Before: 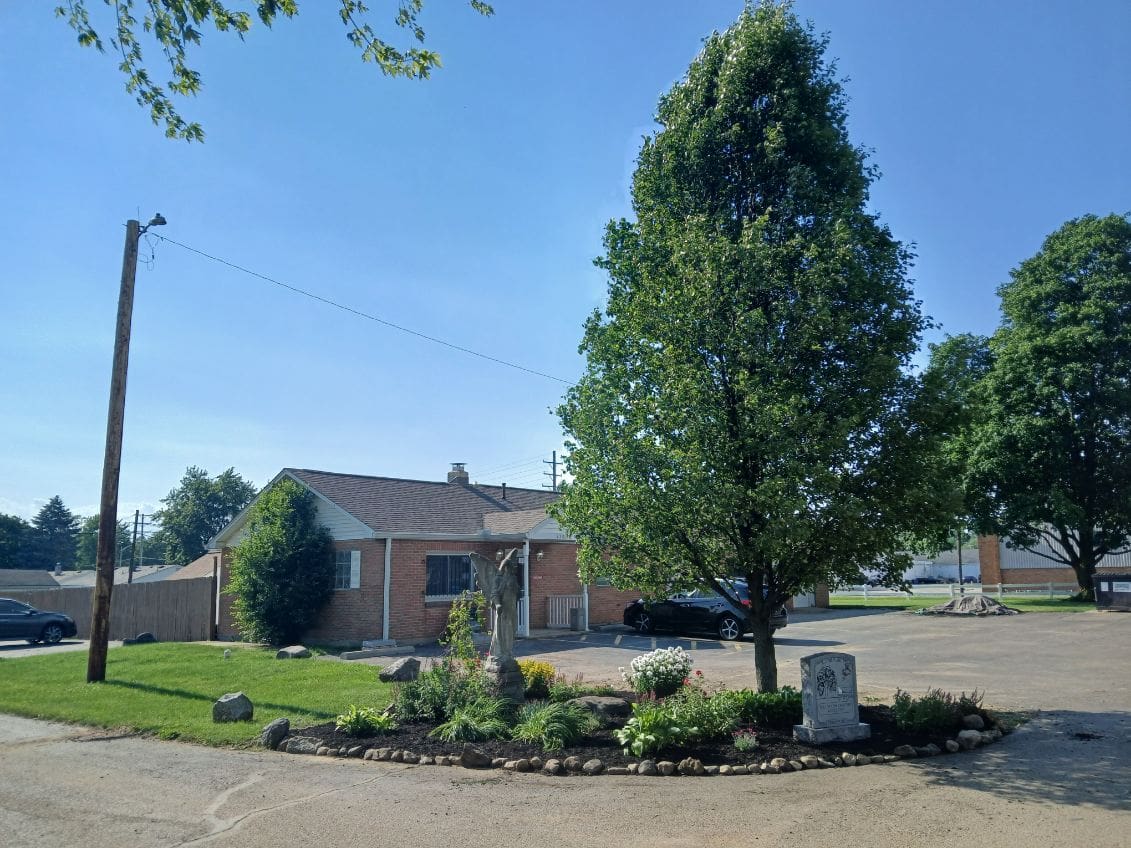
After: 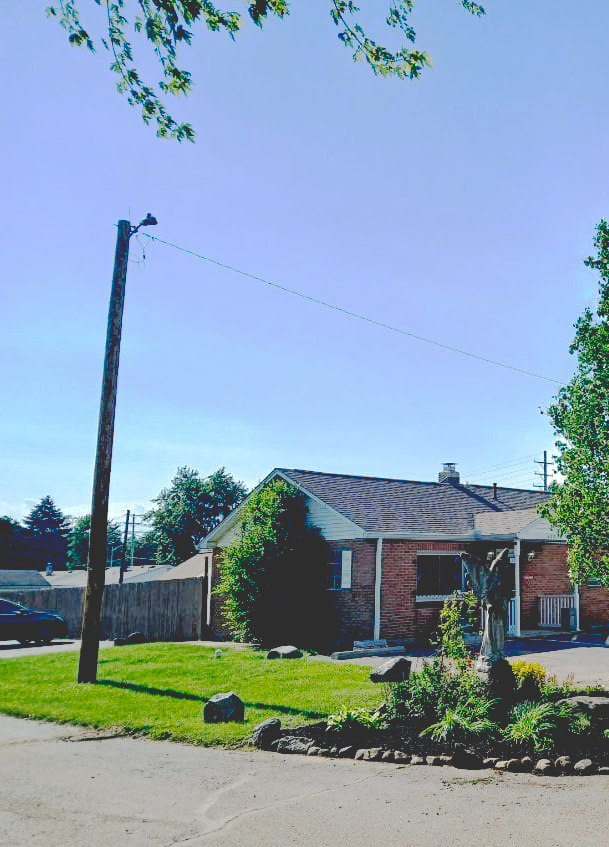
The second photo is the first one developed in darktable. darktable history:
base curve: curves: ch0 [(0.065, 0.026) (0.236, 0.358) (0.53, 0.546) (0.777, 0.841) (0.924, 0.992)], preserve colors none
crop: left 0.839%, right 45.258%, bottom 0.088%
